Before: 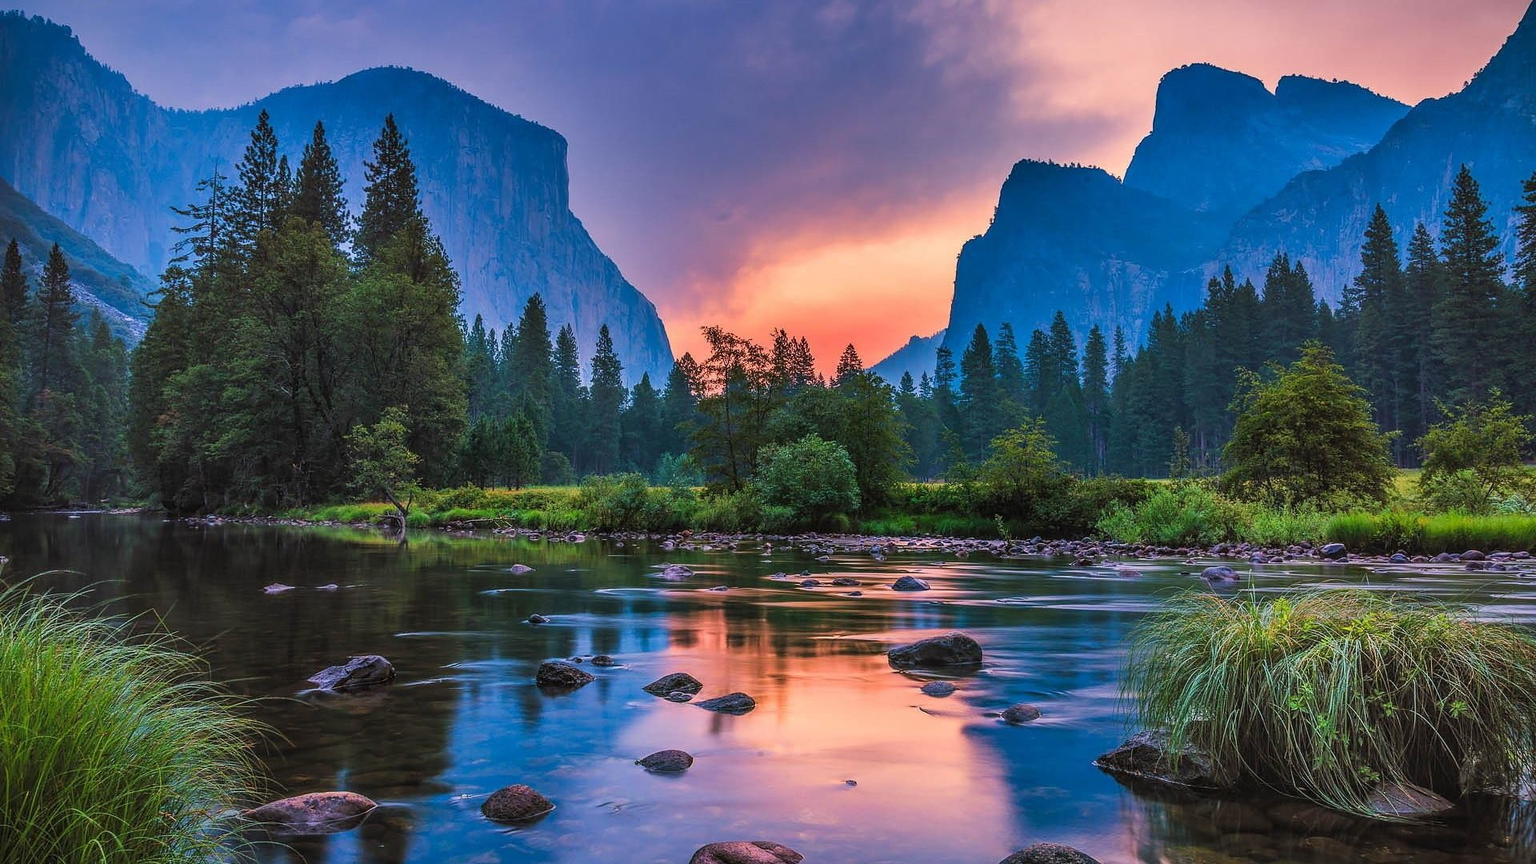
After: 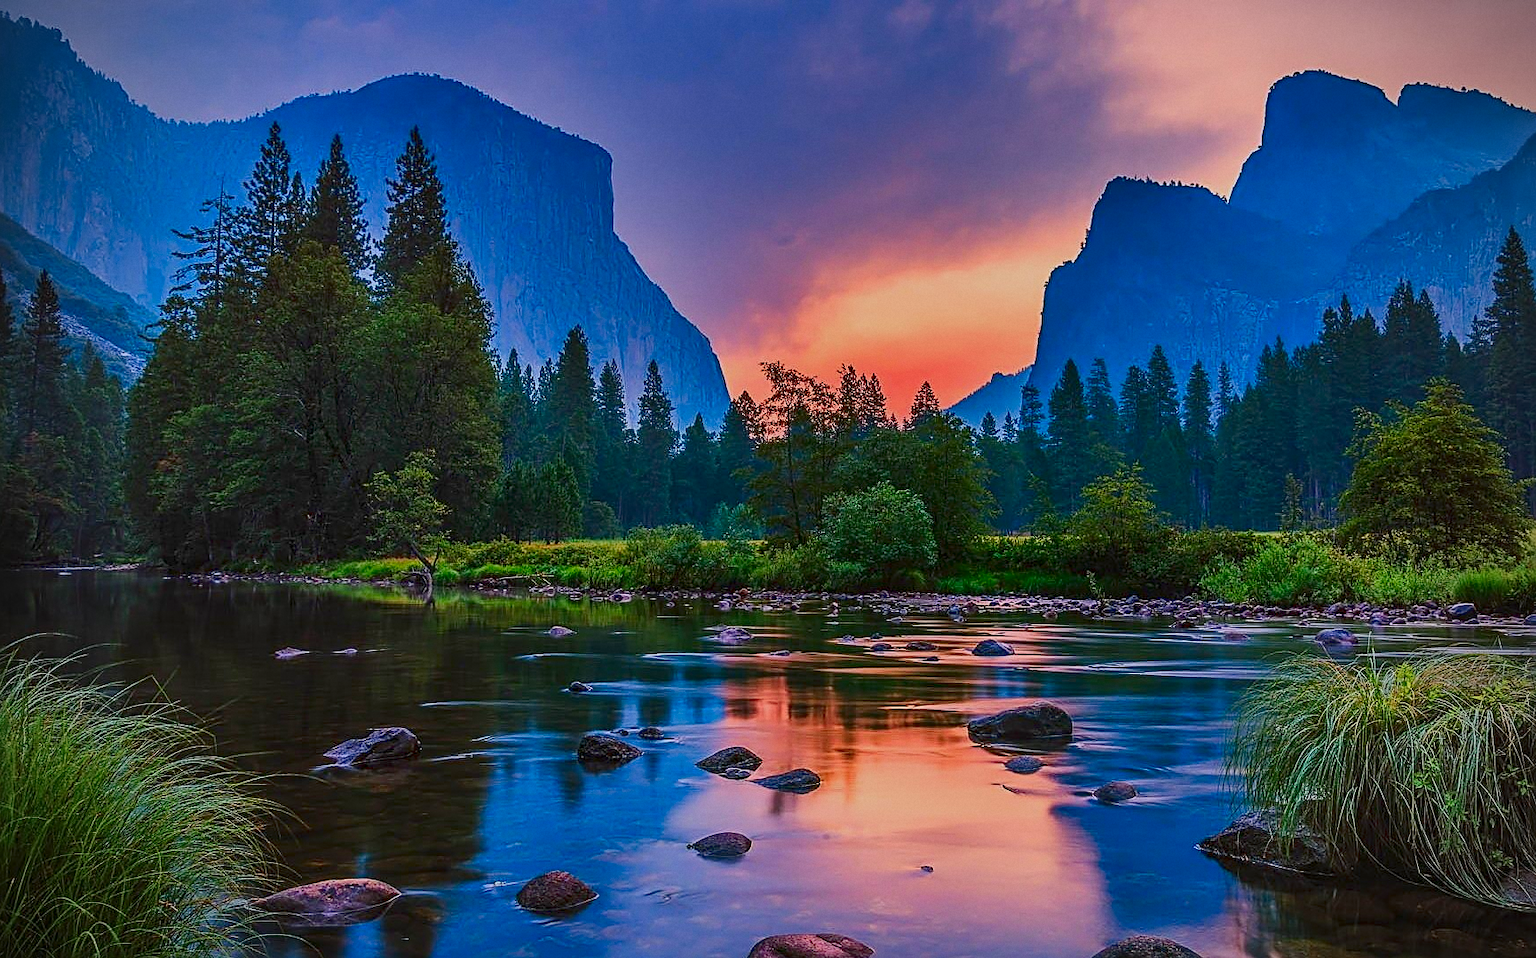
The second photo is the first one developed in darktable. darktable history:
grain: coarseness 14.57 ISO, strength 8.8%
crop and rotate: left 1.088%, right 8.807%
sharpen: radius 2.767
contrast brightness saturation: contrast 0.21, brightness -0.11, saturation 0.21
vignetting: on, module defaults
color balance rgb: contrast -30%
